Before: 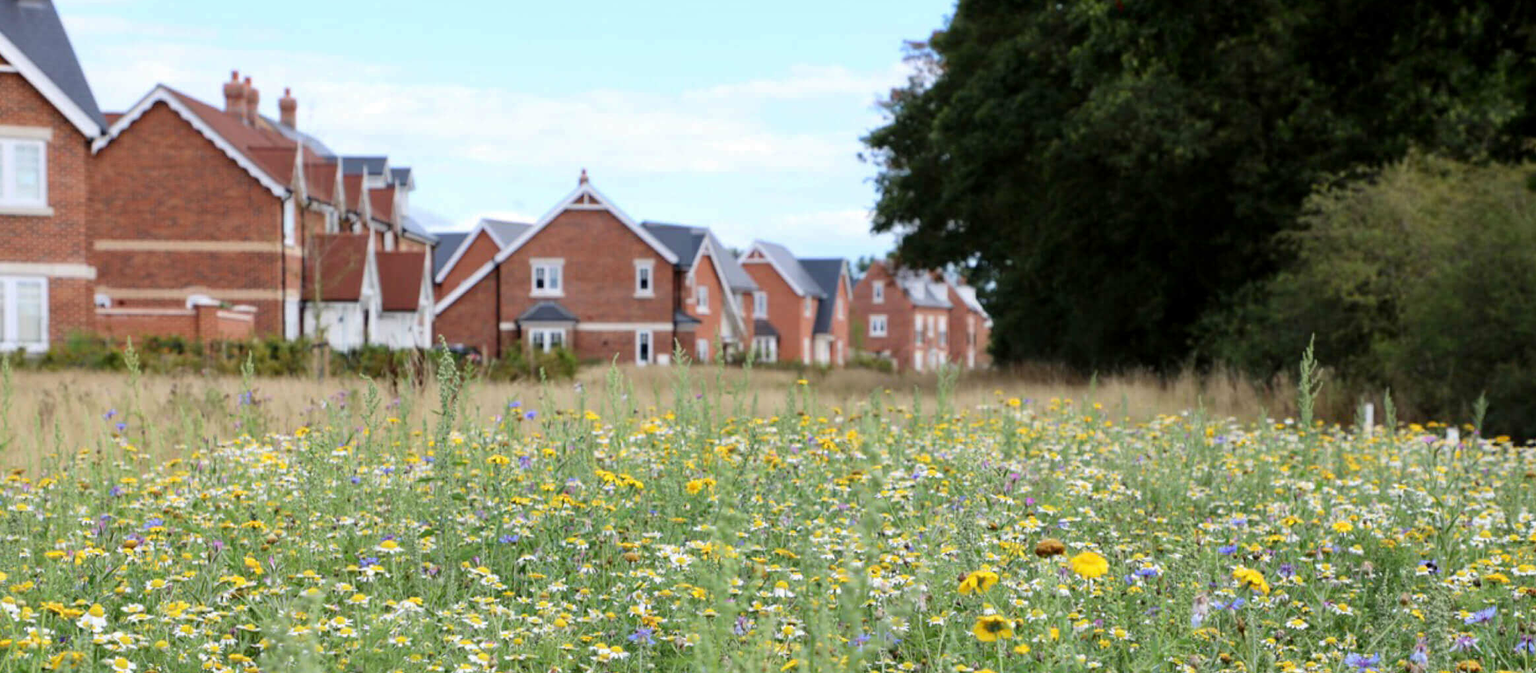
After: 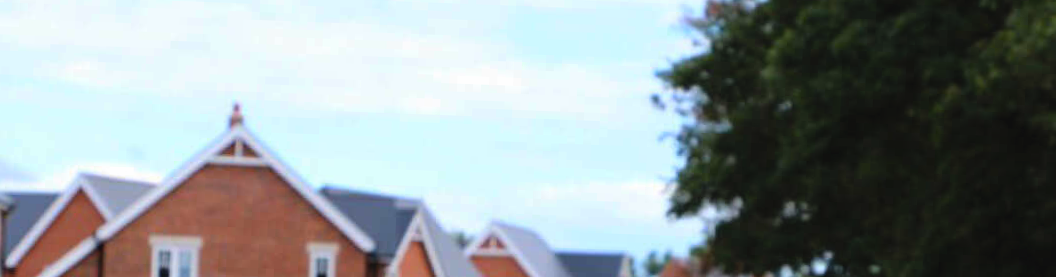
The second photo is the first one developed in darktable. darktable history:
crop: left 28.64%, top 16.832%, right 26.637%, bottom 58.055%
levels: levels [0.052, 0.496, 0.908]
rotate and perspective: rotation 2.17°, automatic cropping off
contrast brightness saturation: contrast -0.19, saturation 0.19
